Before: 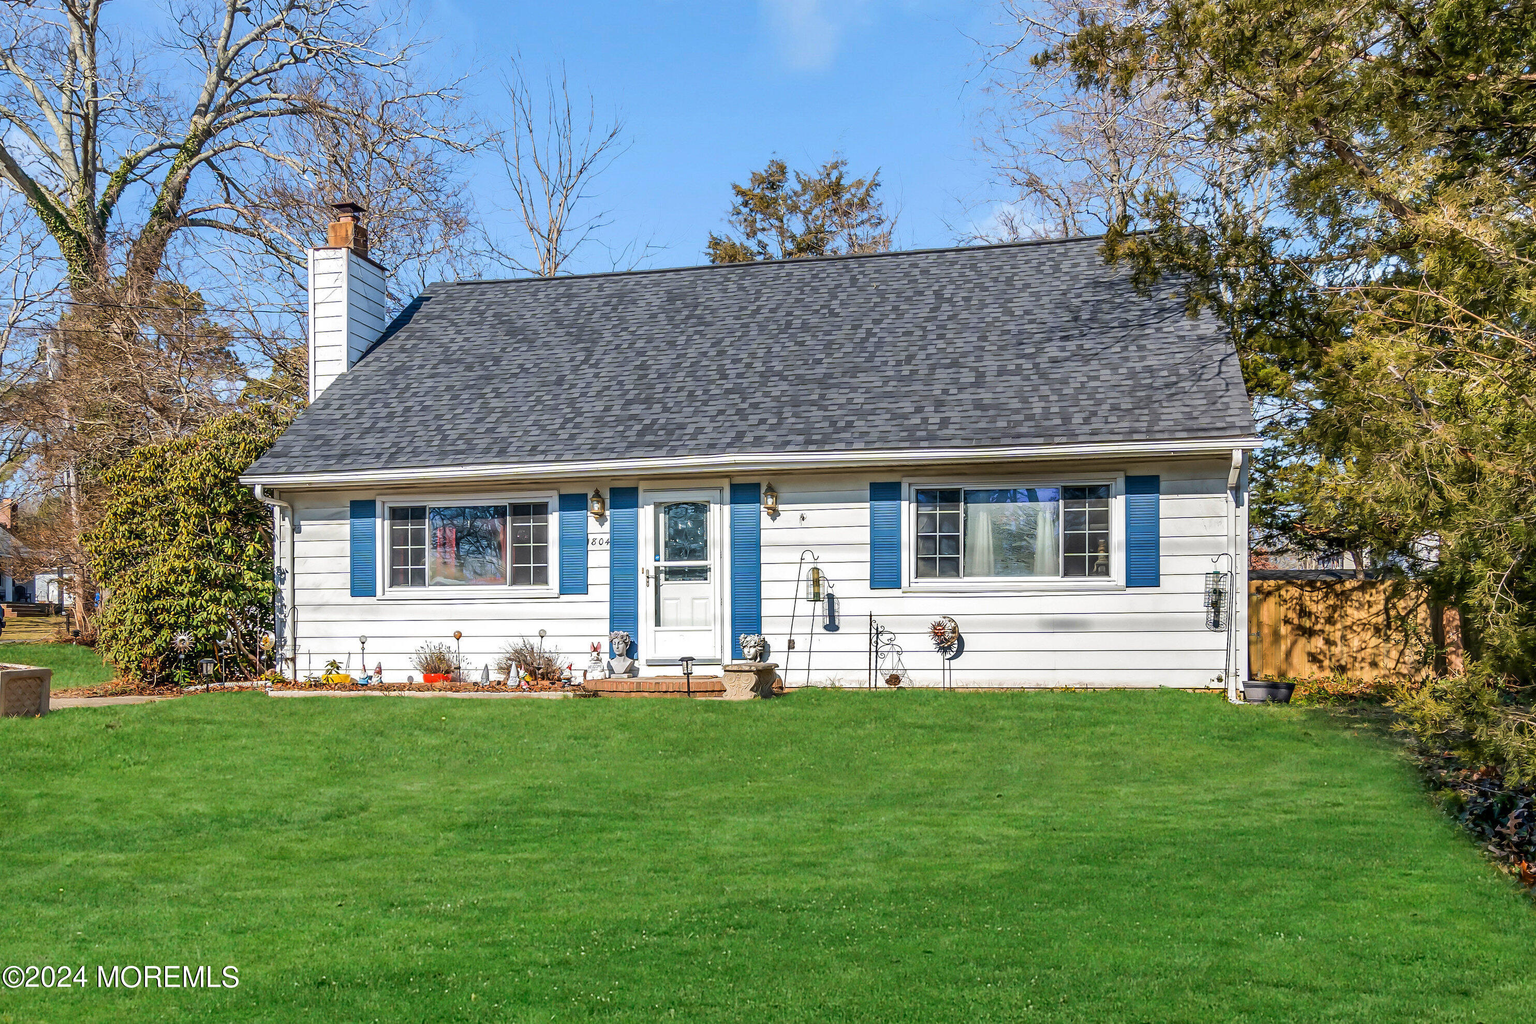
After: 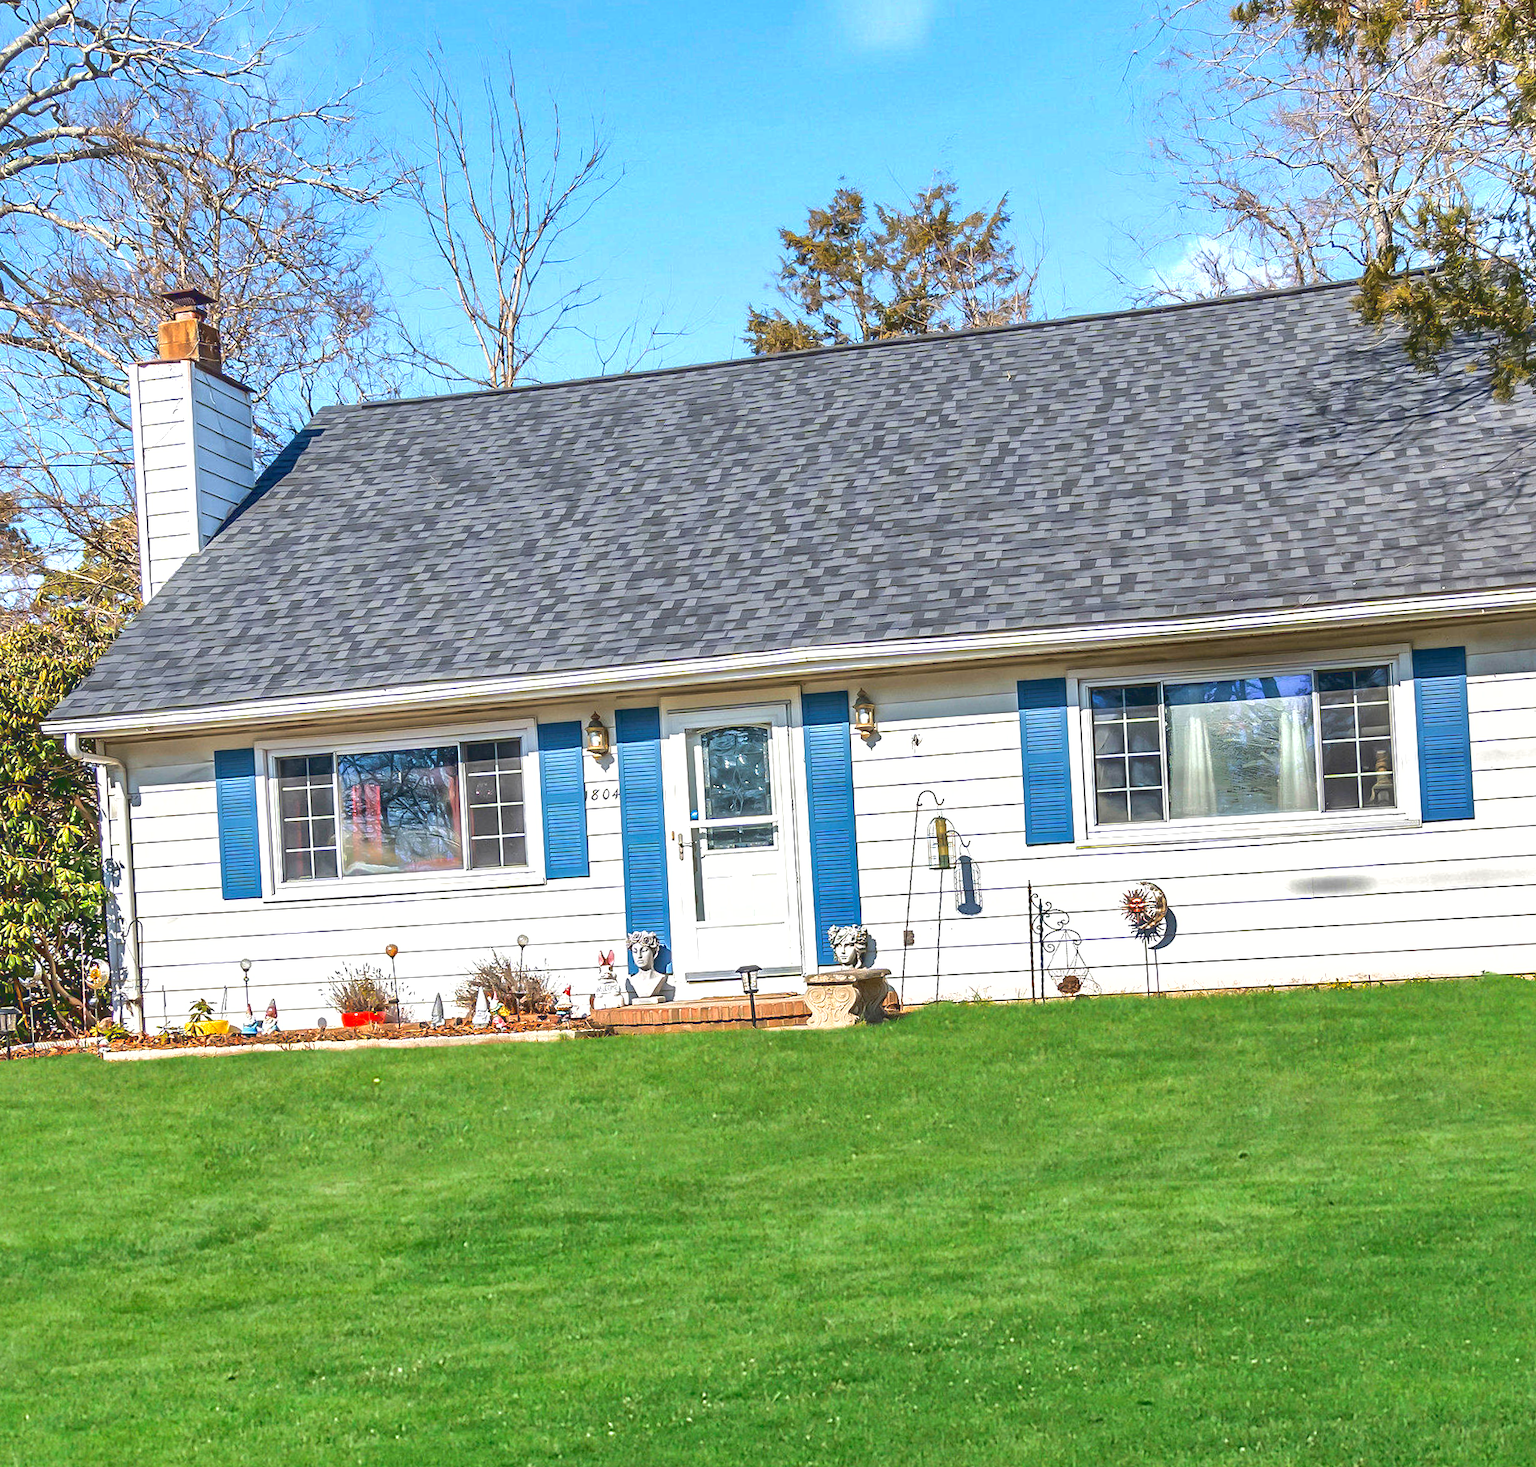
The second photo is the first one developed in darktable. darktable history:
crop and rotate: left 12.648%, right 20.685%
exposure: black level correction 0, exposure 0.7 EV, compensate exposure bias true, compensate highlight preservation false
tone curve: curves: ch0 [(0.122, 0.111) (1, 1)]
rotate and perspective: rotation -3°, crop left 0.031, crop right 0.968, crop top 0.07, crop bottom 0.93
shadows and highlights: on, module defaults
